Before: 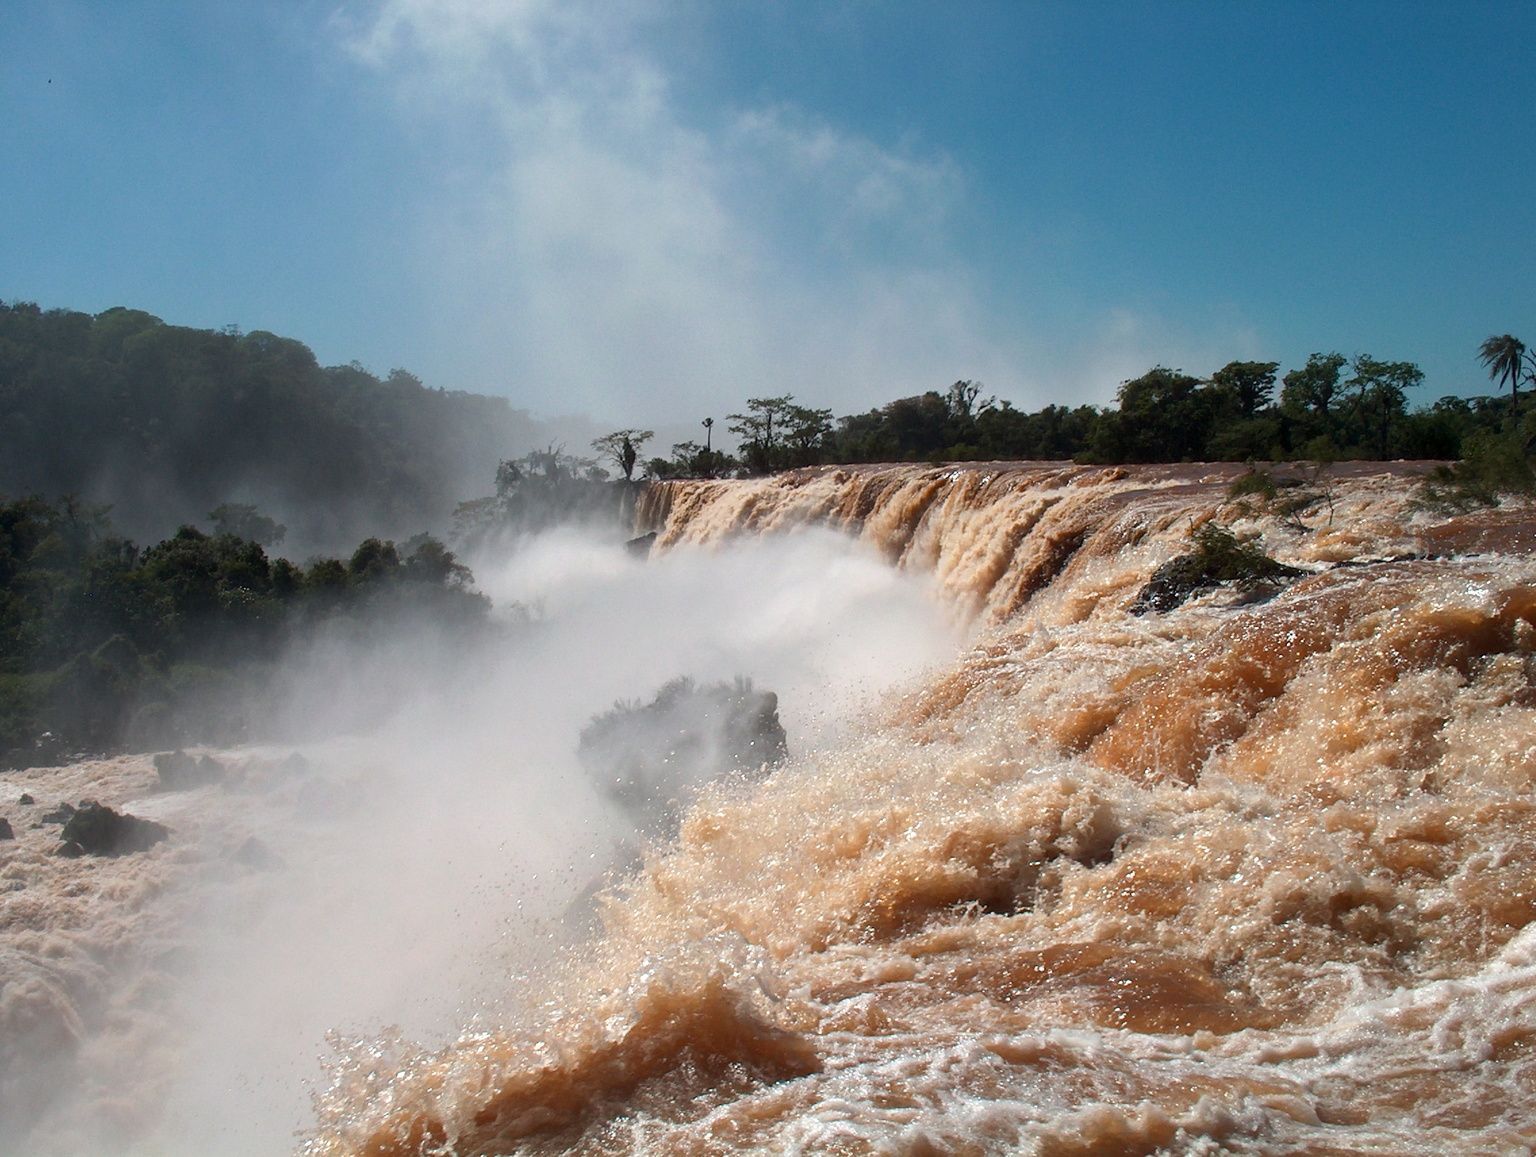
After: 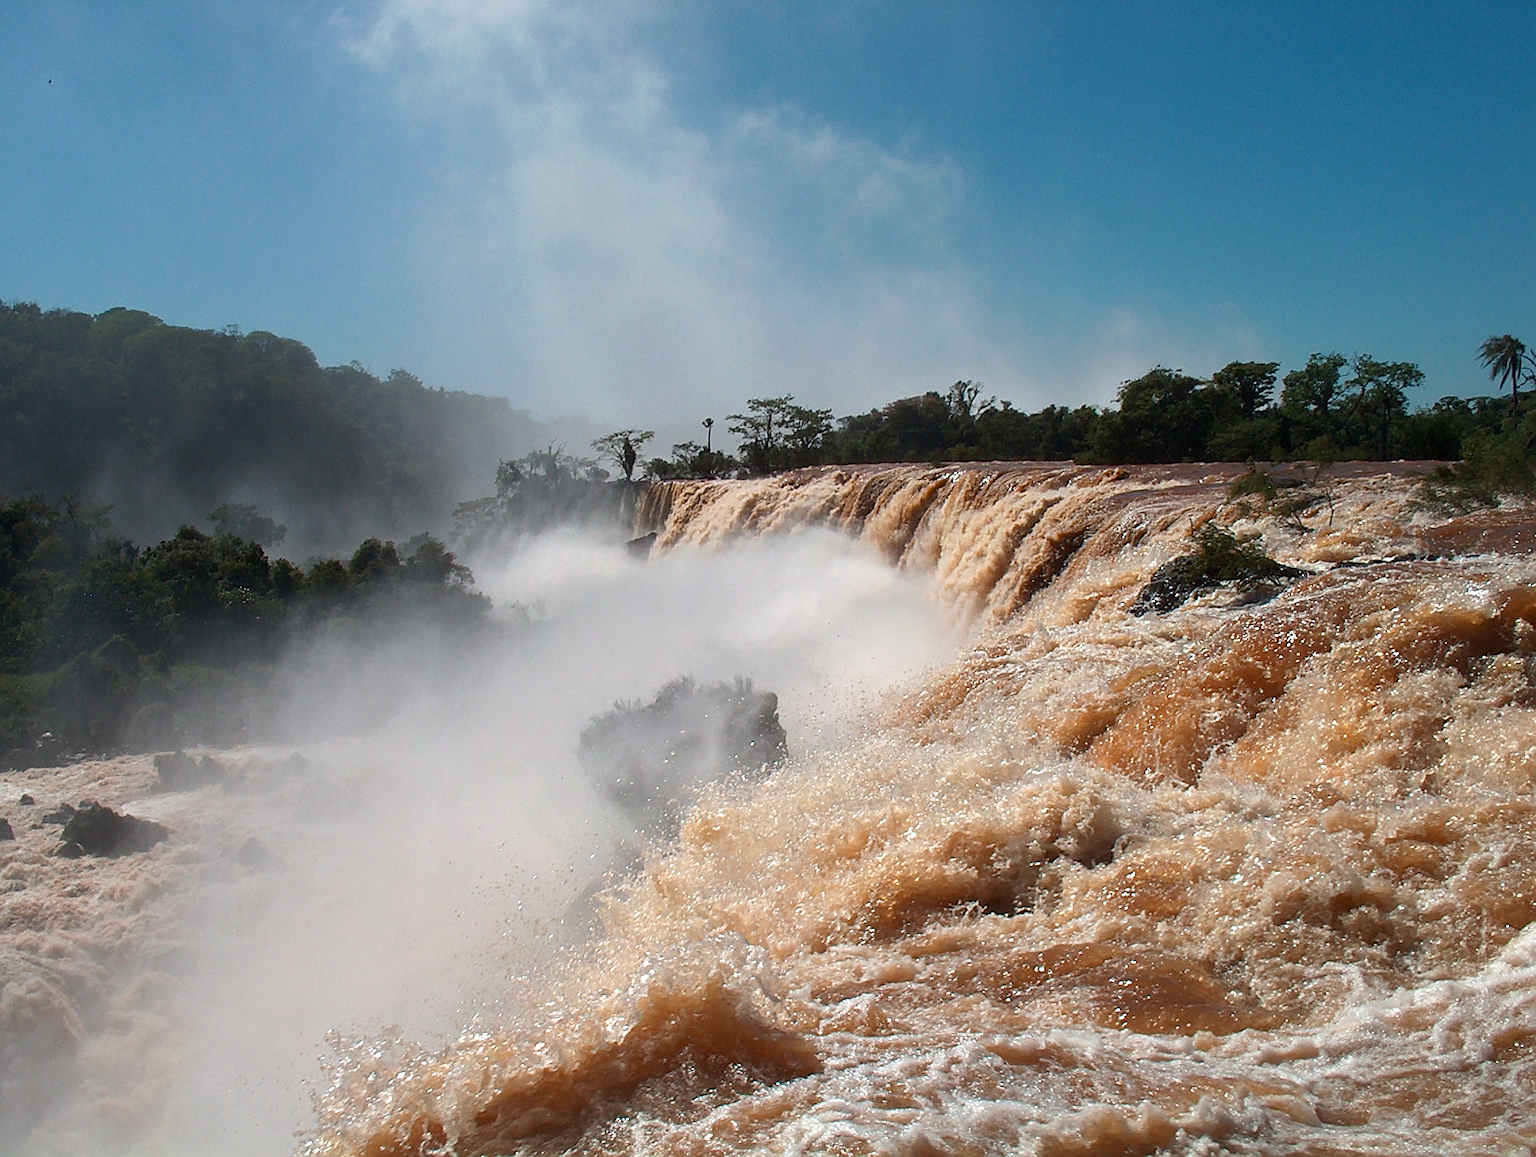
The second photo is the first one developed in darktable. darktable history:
sharpen: on, module defaults
contrast brightness saturation: contrast -0.02, brightness -0.01, saturation 0.03
